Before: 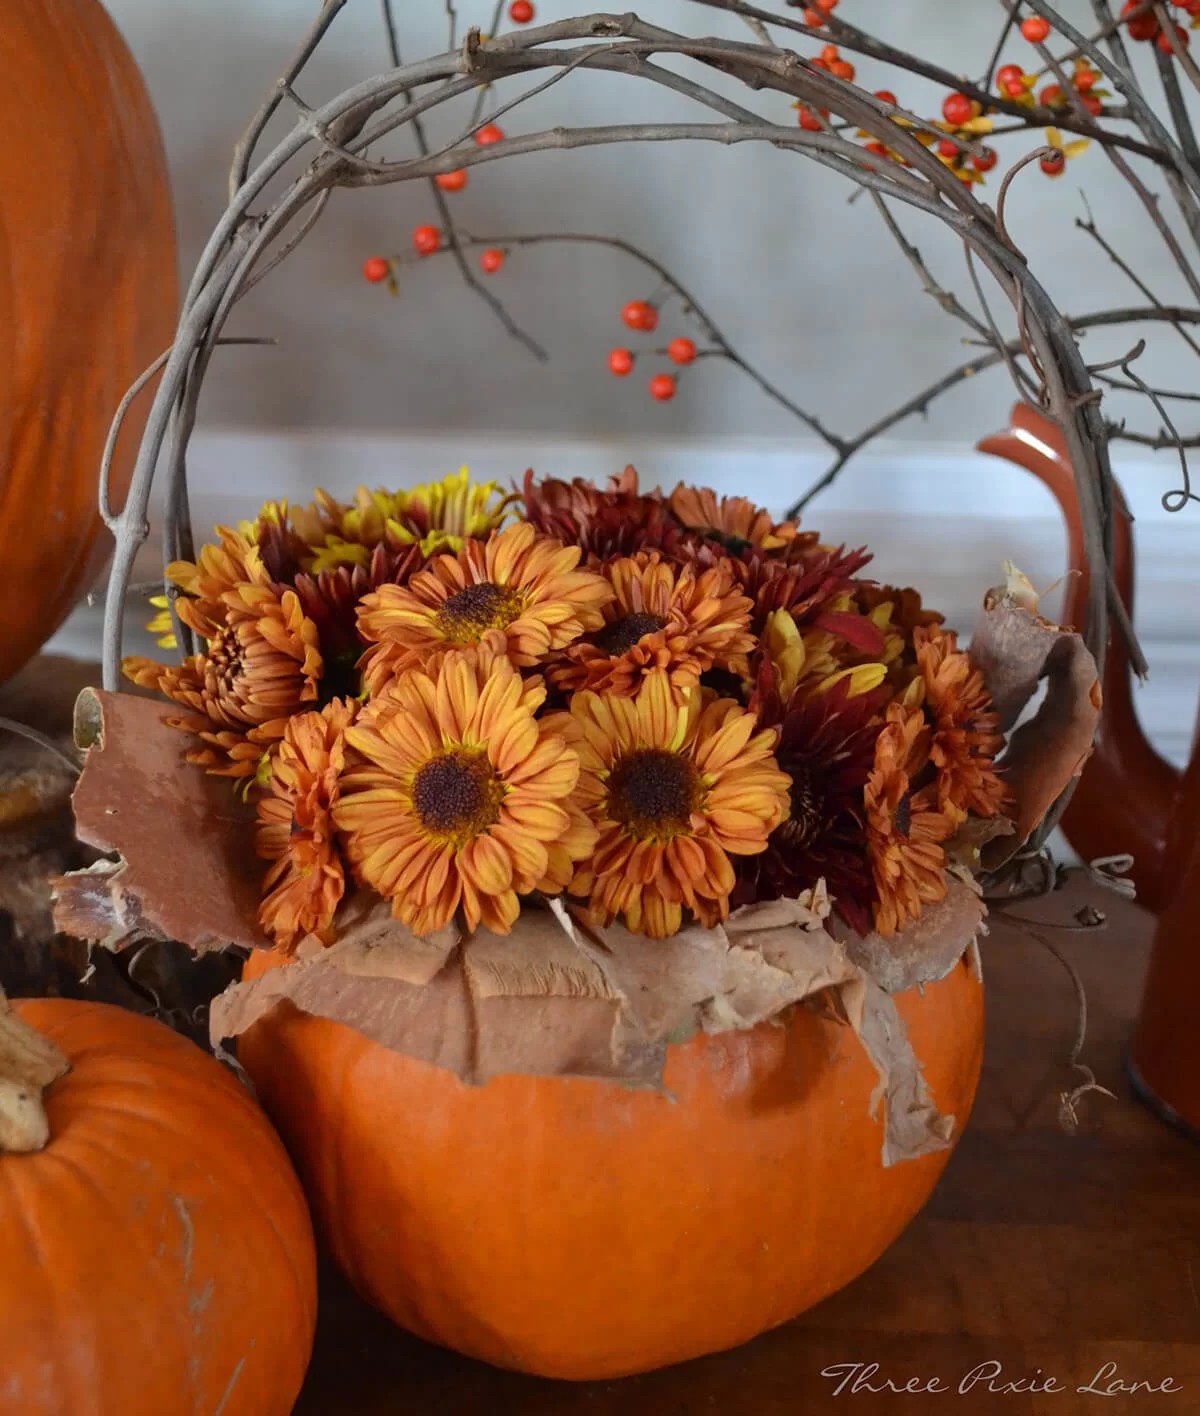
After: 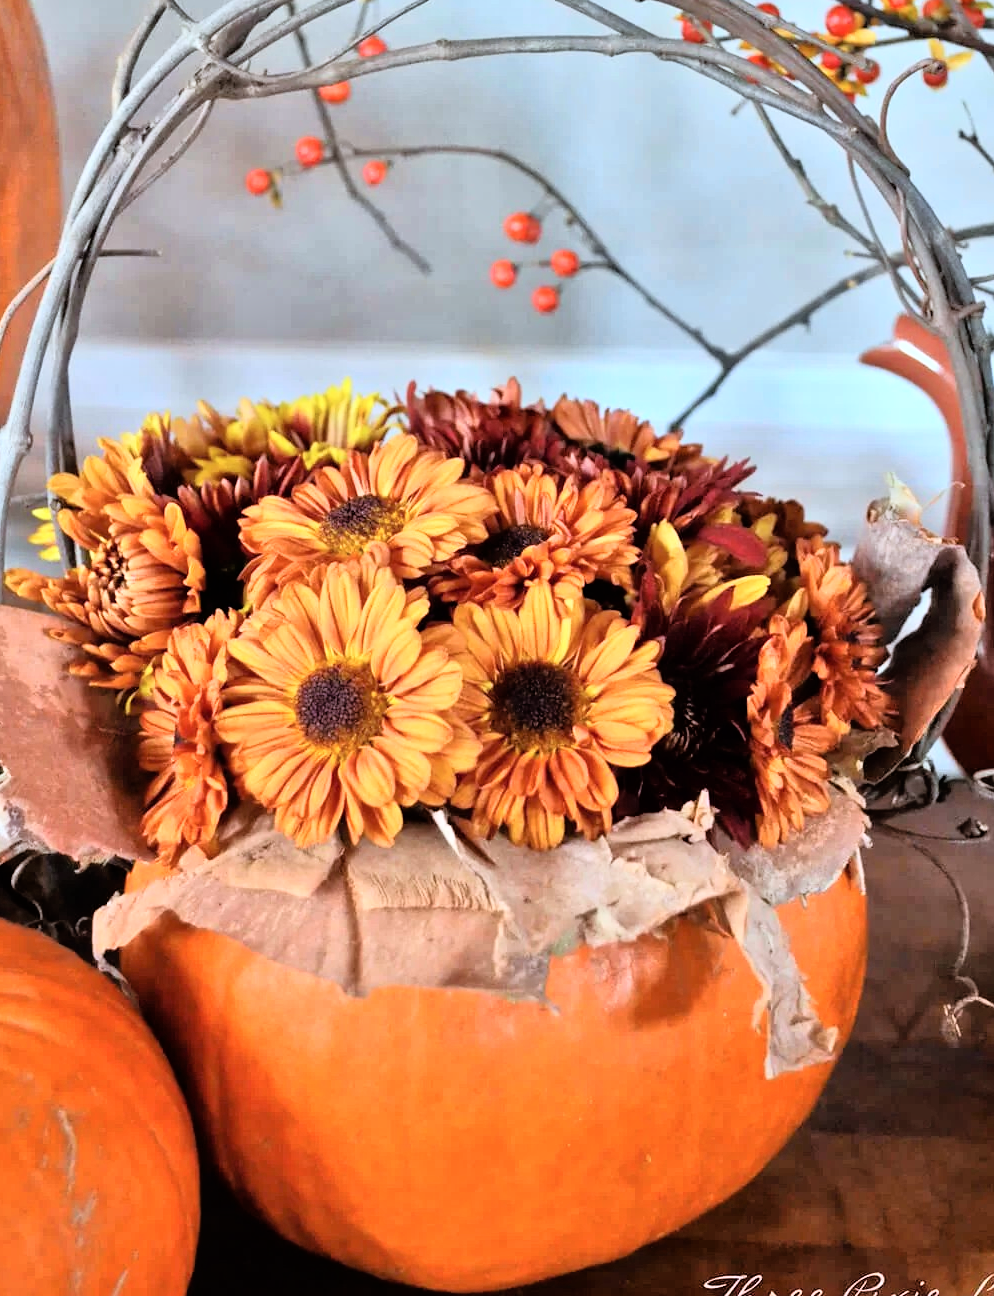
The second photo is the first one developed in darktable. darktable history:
crop: left 9.807%, top 6.259%, right 7.334%, bottom 2.177%
tone equalizer: -7 EV 0.15 EV, -6 EV 0.6 EV, -5 EV 1.15 EV, -4 EV 1.33 EV, -3 EV 1.15 EV, -2 EV 0.6 EV, -1 EV 0.15 EV, mask exposure compensation -0.5 EV
rgb curve: curves: ch0 [(0, 0) (0.21, 0.15) (0.24, 0.21) (0.5, 0.75) (0.75, 0.96) (0.89, 0.99) (1, 1)]; ch1 [(0, 0.02) (0.21, 0.13) (0.25, 0.2) (0.5, 0.67) (0.75, 0.9) (0.89, 0.97) (1, 1)]; ch2 [(0, 0.02) (0.21, 0.13) (0.25, 0.2) (0.5, 0.67) (0.75, 0.9) (0.89, 0.97) (1, 1)], compensate middle gray true
color correction: highlights a* -4.18, highlights b* -10.81
base curve: curves: ch0 [(0, 0) (0.826, 0.587) (1, 1)]
